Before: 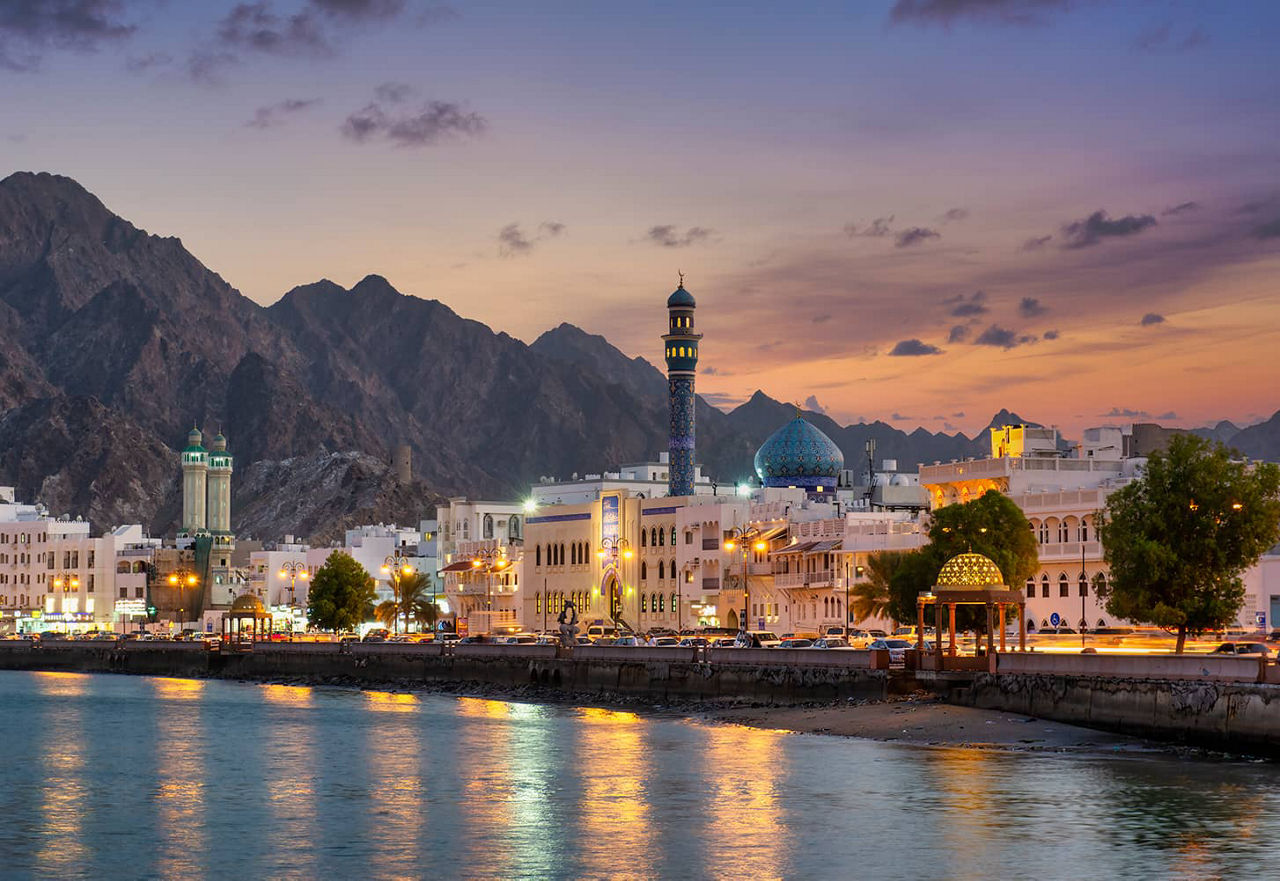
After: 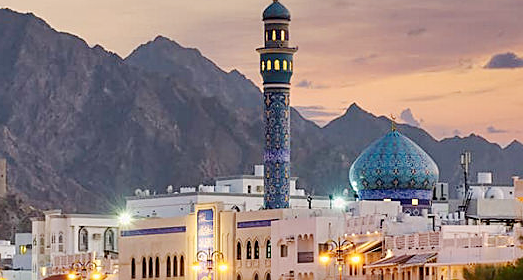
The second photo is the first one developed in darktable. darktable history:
shadows and highlights: shadows 12.61, white point adjustment 1.12, highlights color adjustment 55.3%, soften with gaussian
crop: left 31.647%, top 32.641%, right 27.458%, bottom 35.525%
sharpen: on, module defaults
base curve: curves: ch0 [(0, 0) (0.158, 0.273) (0.879, 0.895) (1, 1)], preserve colors none
